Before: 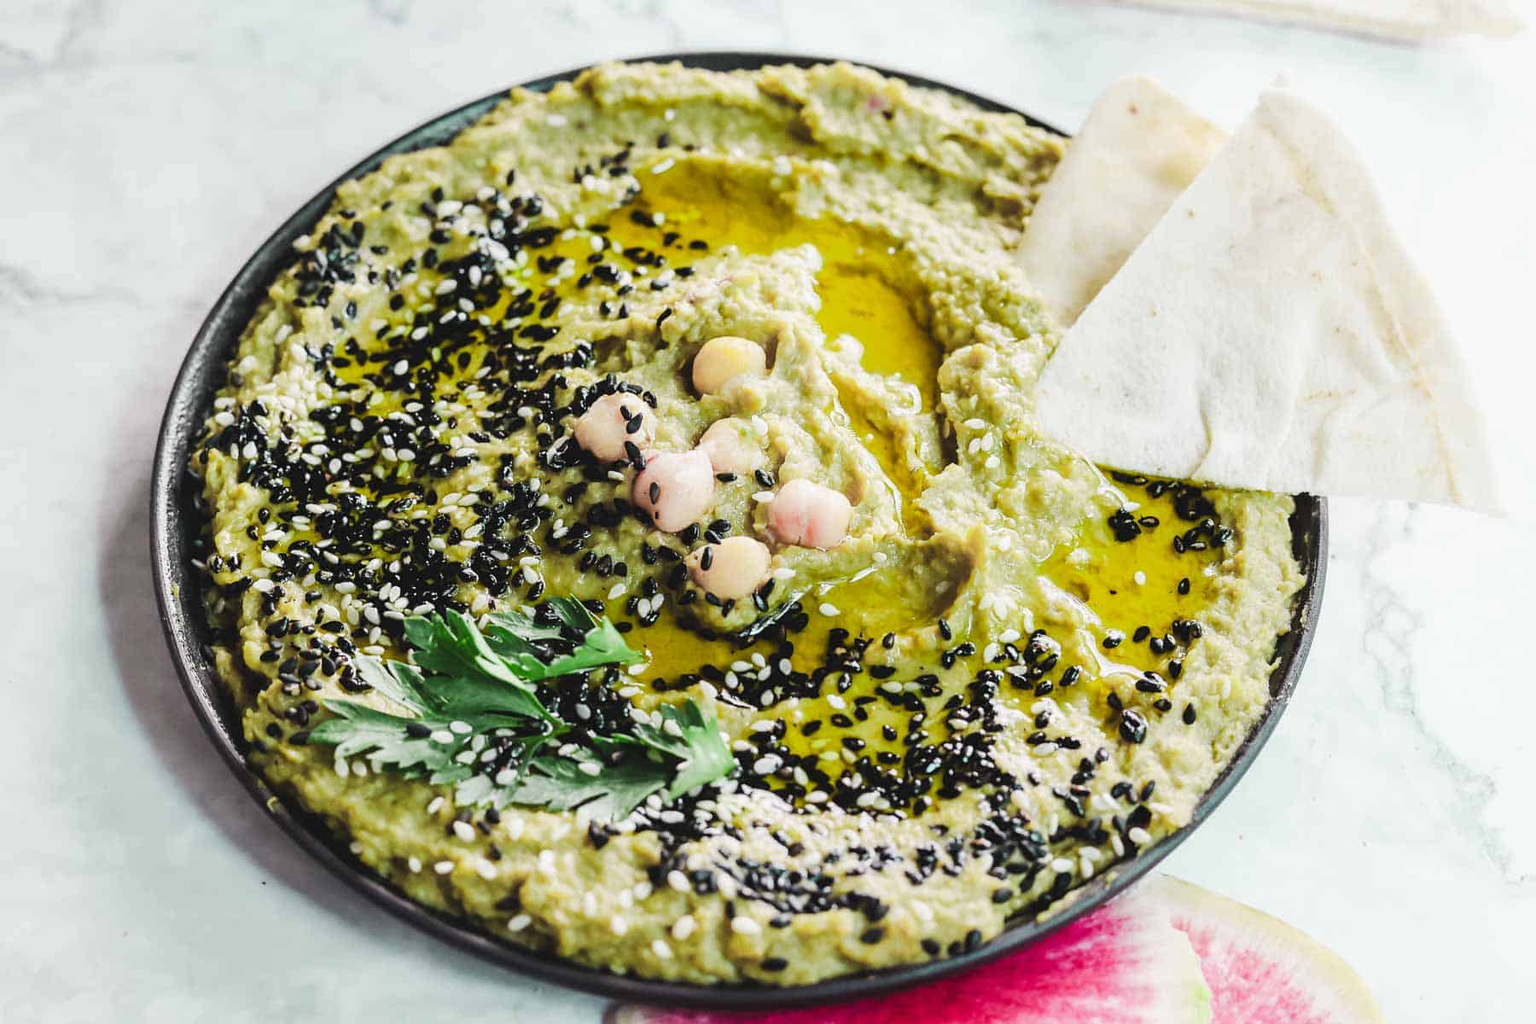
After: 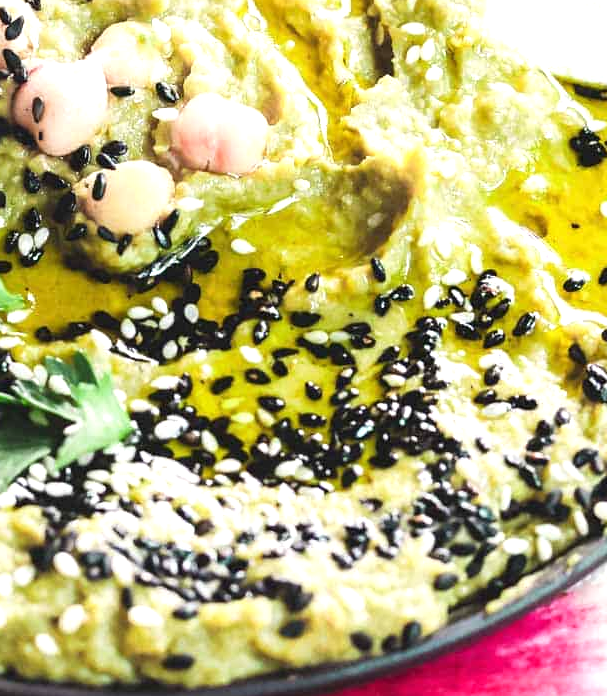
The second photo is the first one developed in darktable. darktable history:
exposure: black level correction 0, exposure 0.595 EV, compensate highlight preservation false
crop: left 40.521%, top 39.001%, right 25.726%, bottom 2.967%
